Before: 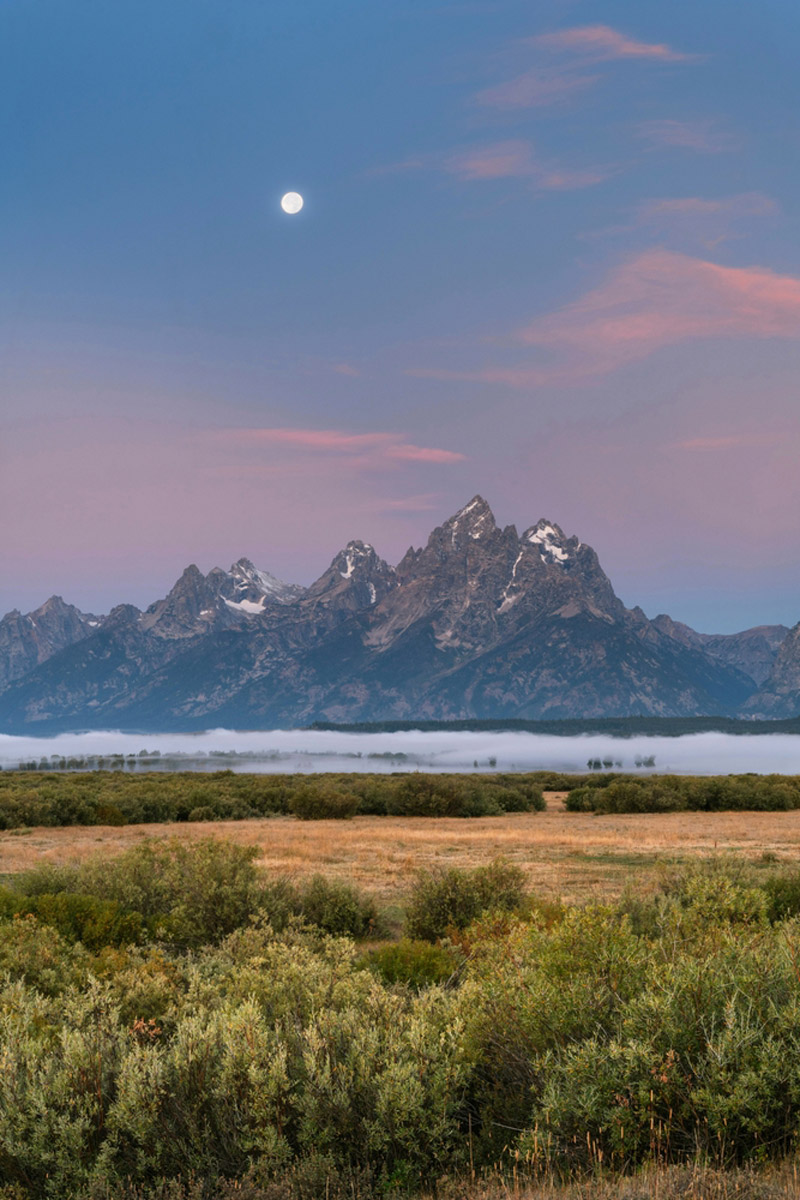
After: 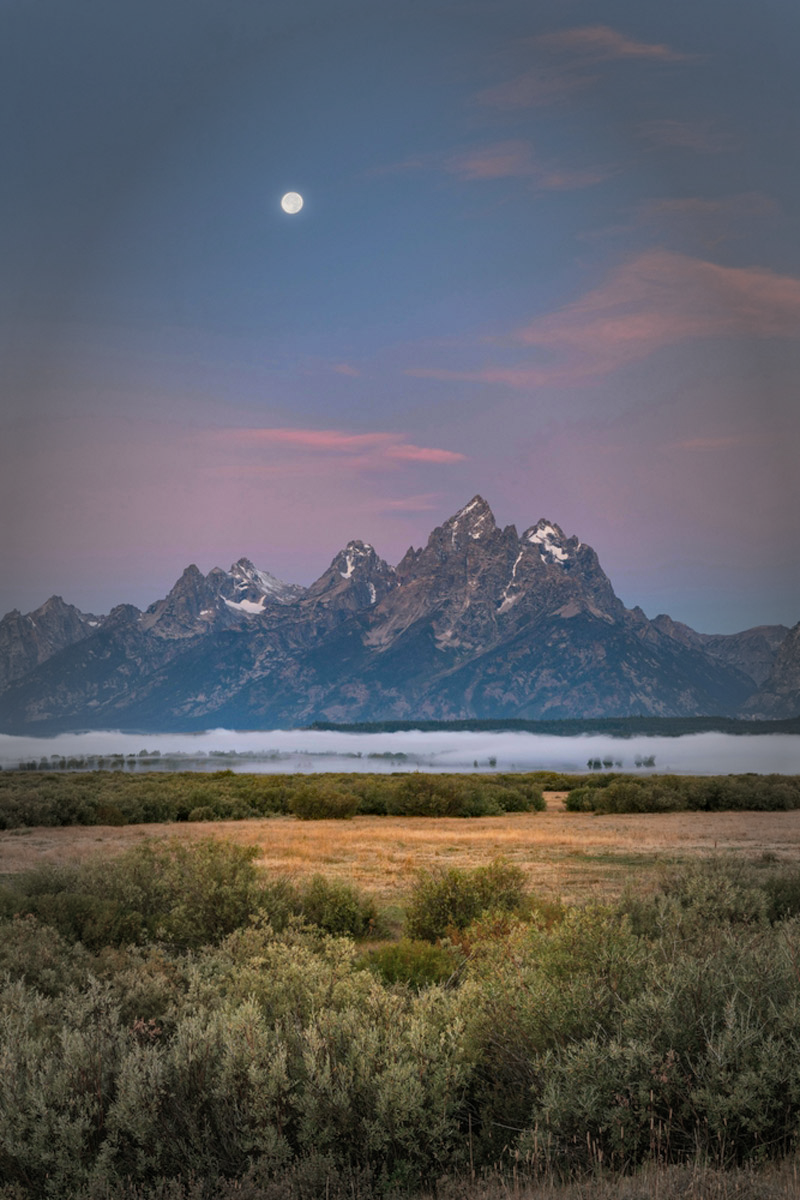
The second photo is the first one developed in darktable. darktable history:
vignetting: fall-off start 48.37%, automatic ratio true, width/height ratio 1.291, unbound false
shadows and highlights: on, module defaults
haze removal: compatibility mode true, adaptive false
